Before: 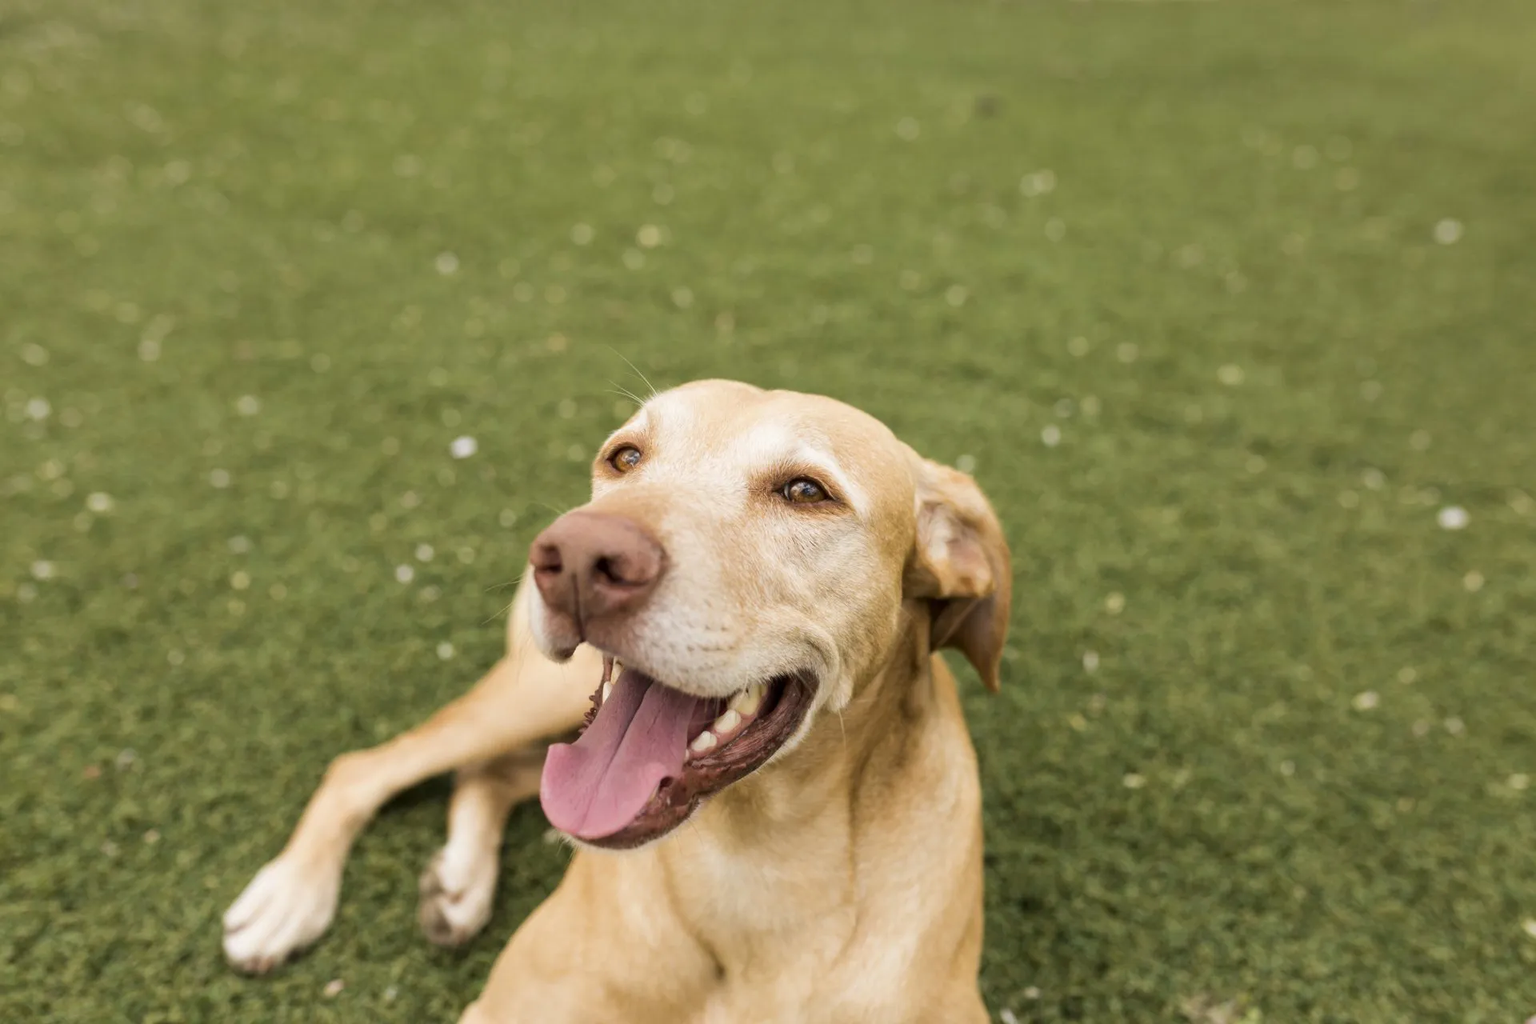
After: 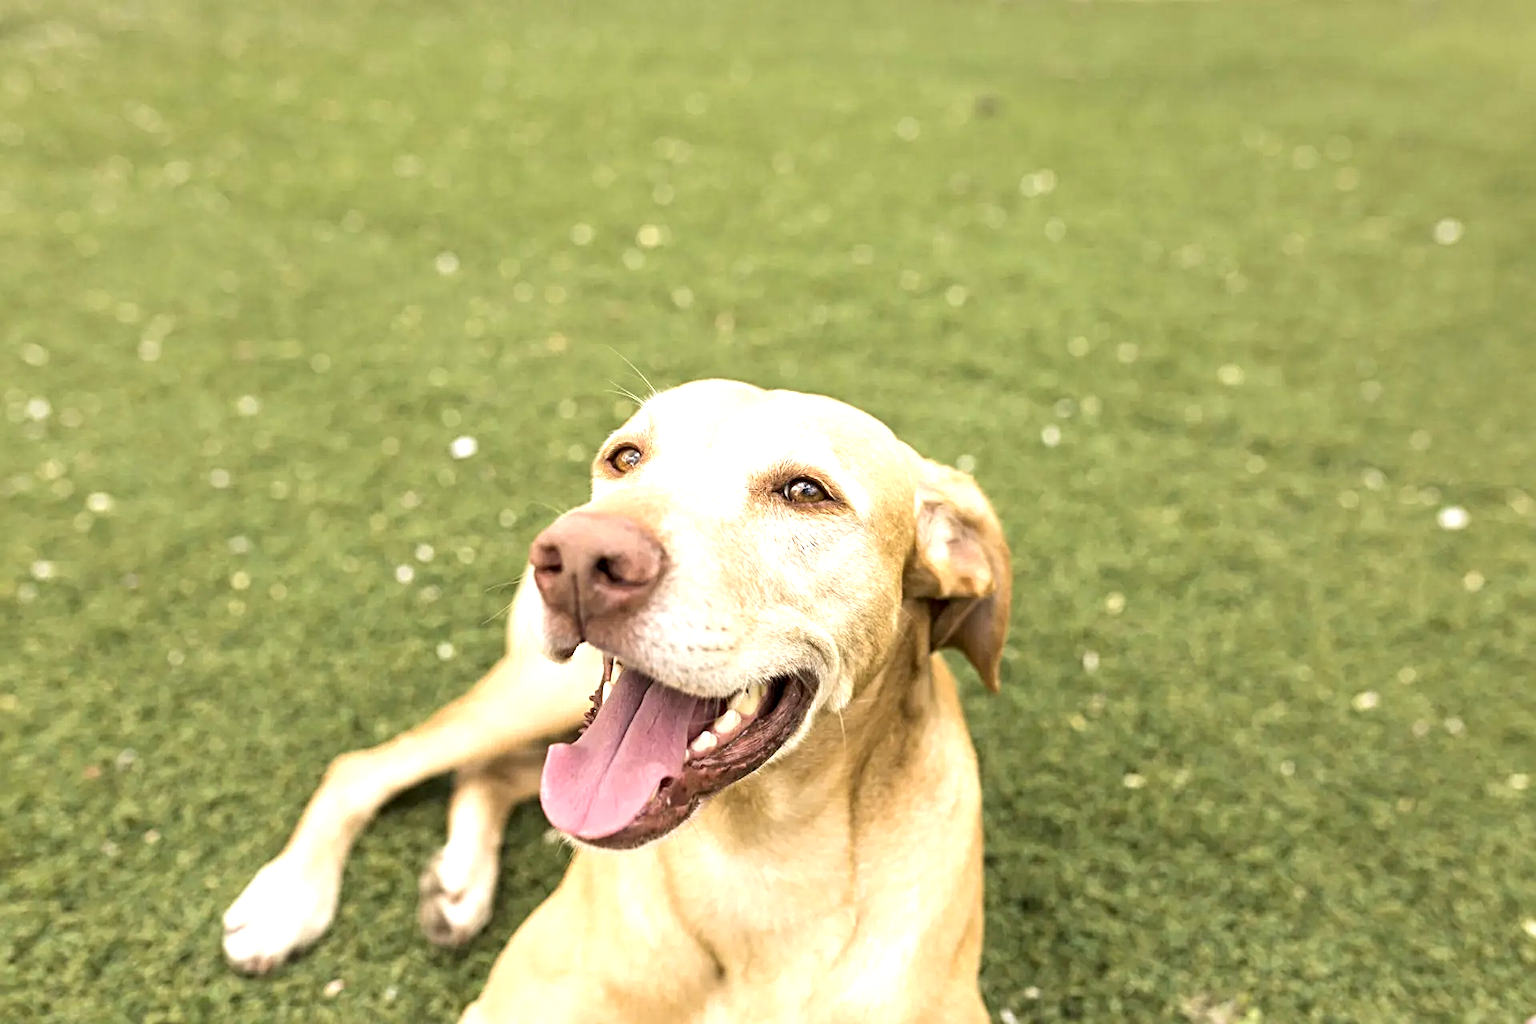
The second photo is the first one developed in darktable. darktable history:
exposure: black level correction 0.001, exposure 0.955 EV, compensate exposure bias true, compensate highlight preservation false
sharpen: radius 4
